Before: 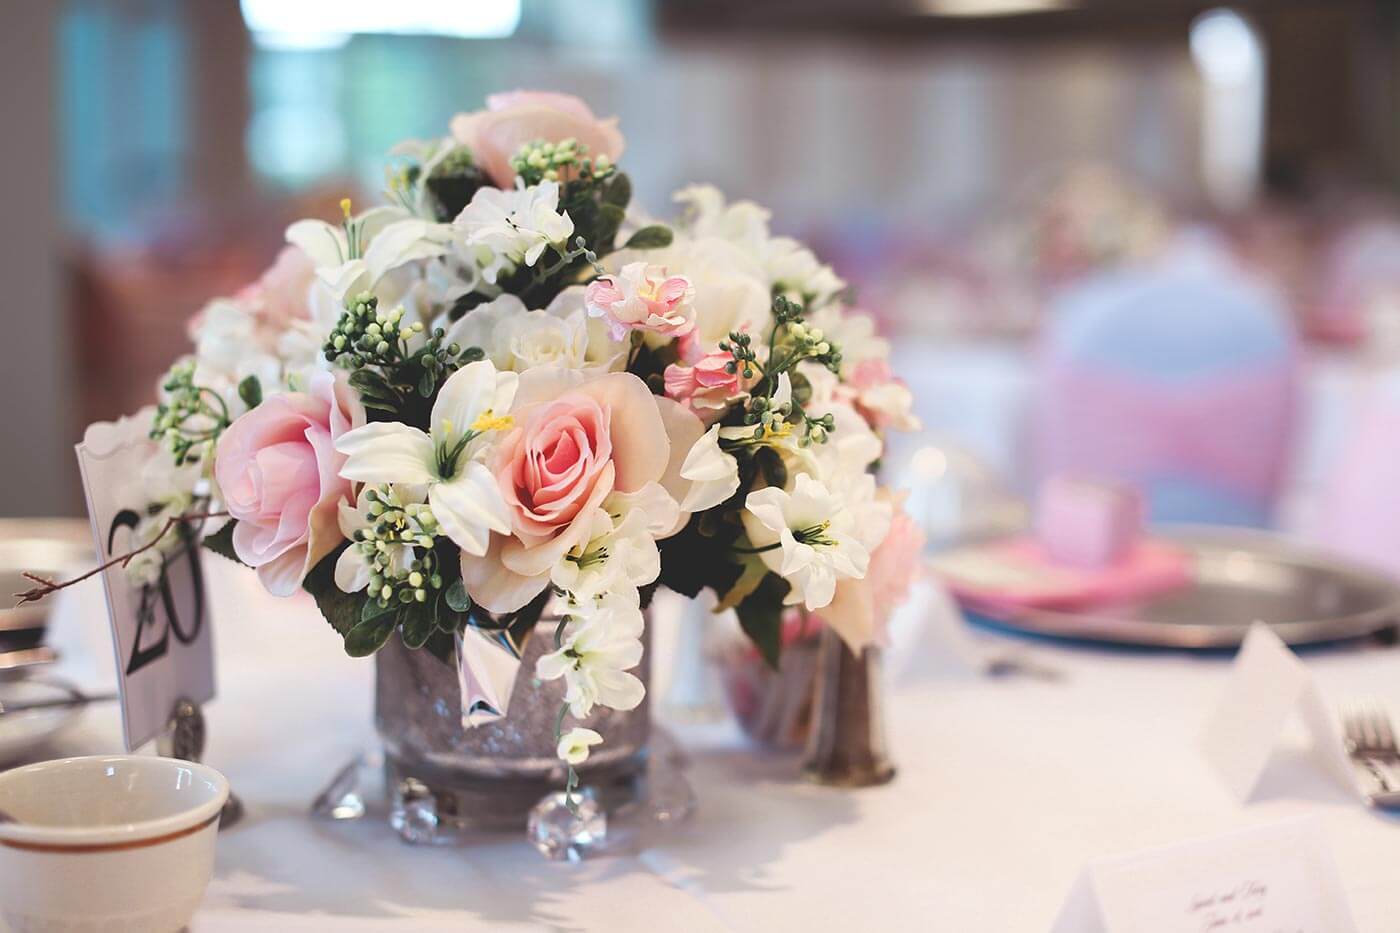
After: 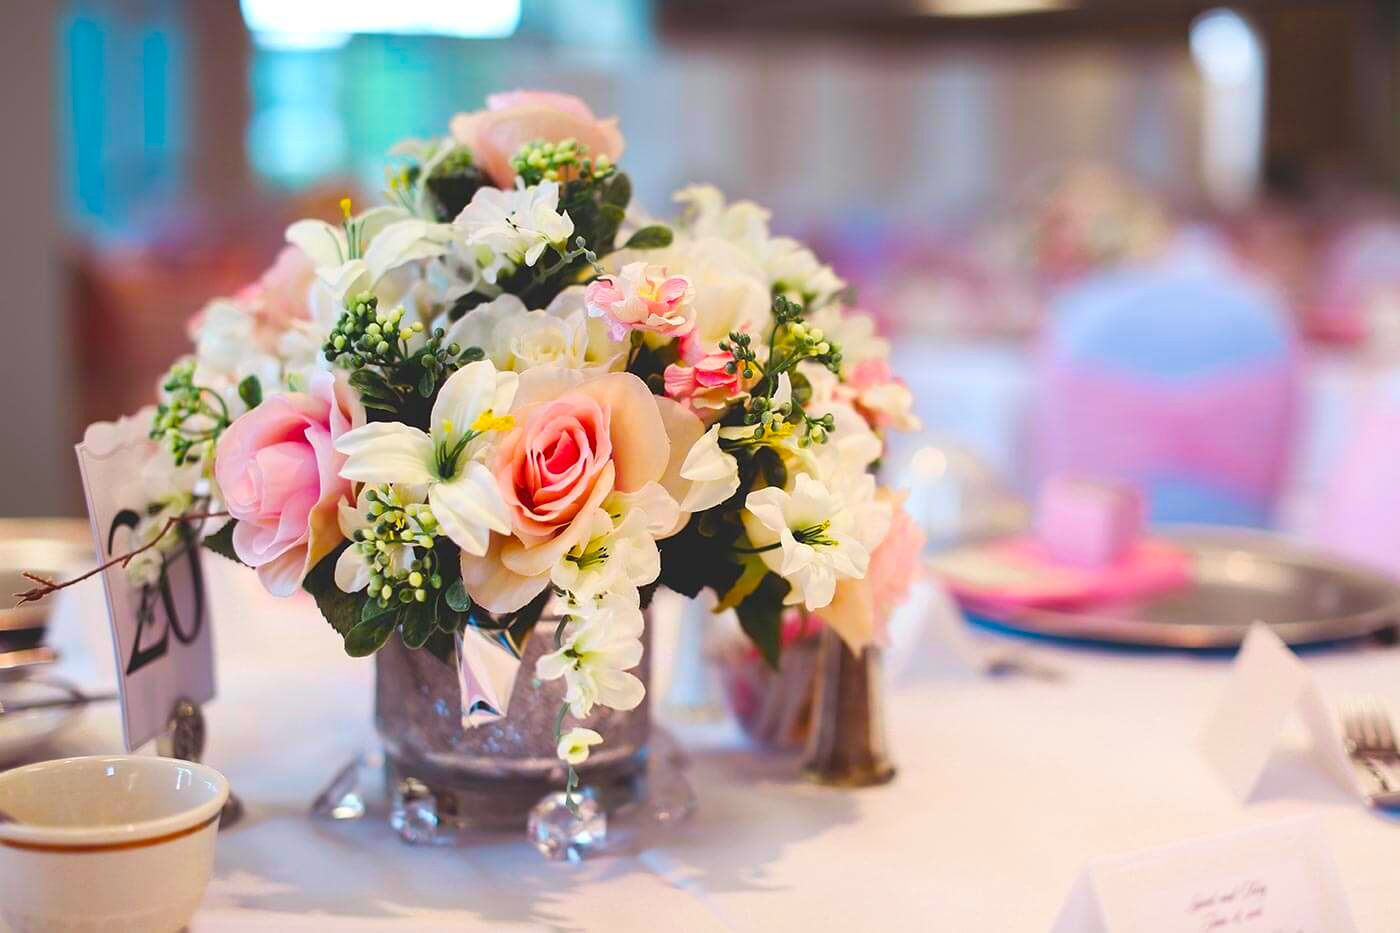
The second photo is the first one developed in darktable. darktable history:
color balance rgb: linear chroma grading › global chroma 24.711%, perceptual saturation grading › global saturation 29.721%, global vibrance 20%
